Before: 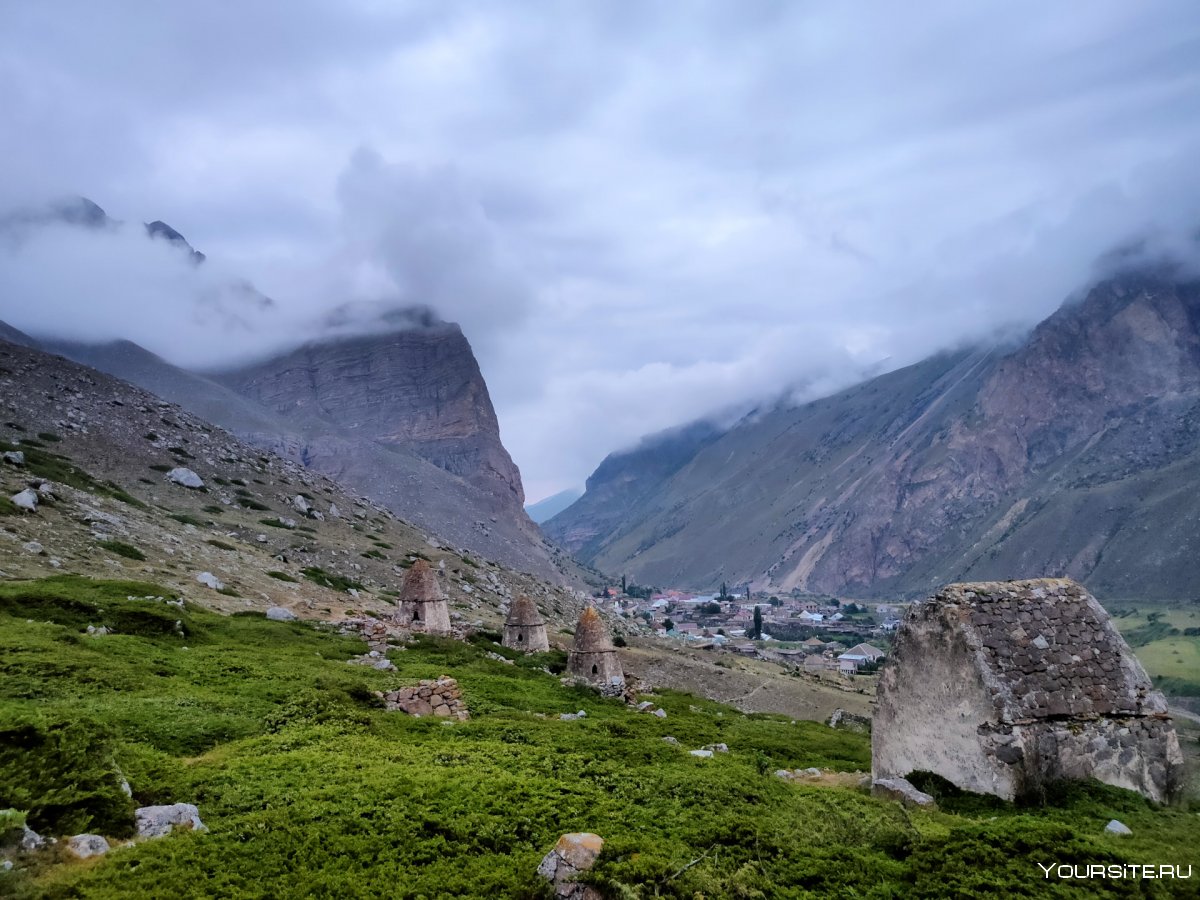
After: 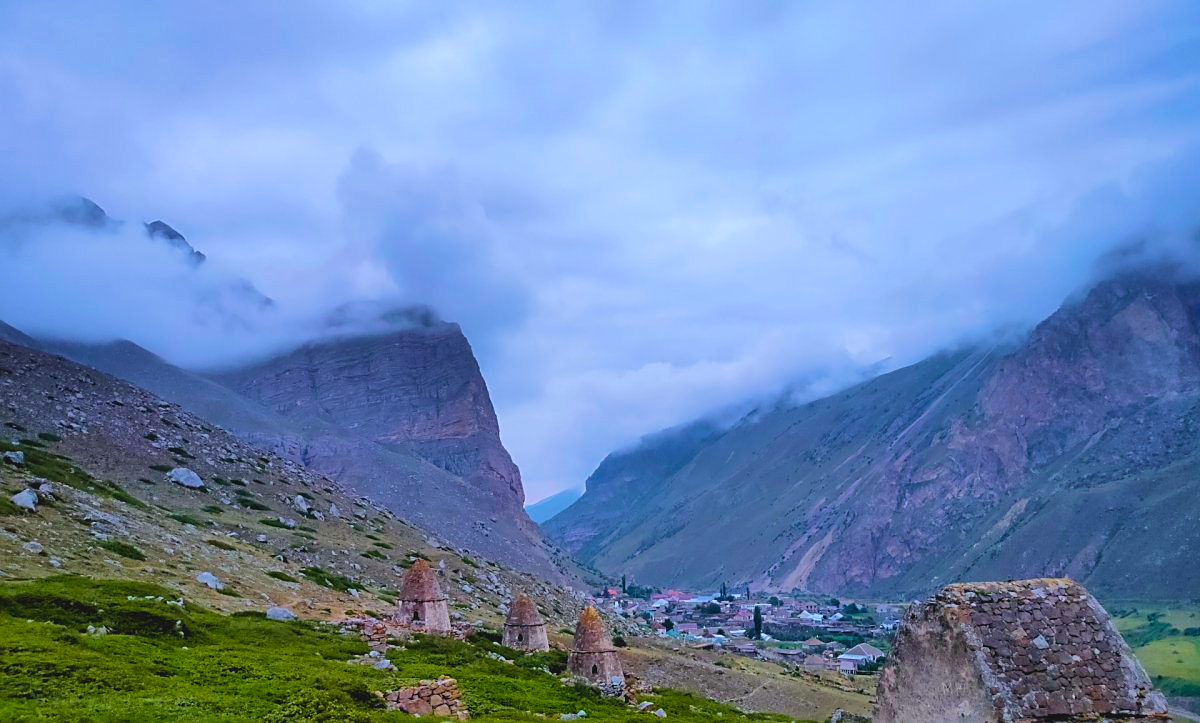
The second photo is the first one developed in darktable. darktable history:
crop: bottom 19.659%
contrast brightness saturation: contrast -0.128
color calibration: x 0.353, y 0.367, temperature 4689.62 K
velvia: strength 49.68%
color balance rgb: perceptual saturation grading › global saturation 31.197%, global vibrance 20%
sharpen: on, module defaults
